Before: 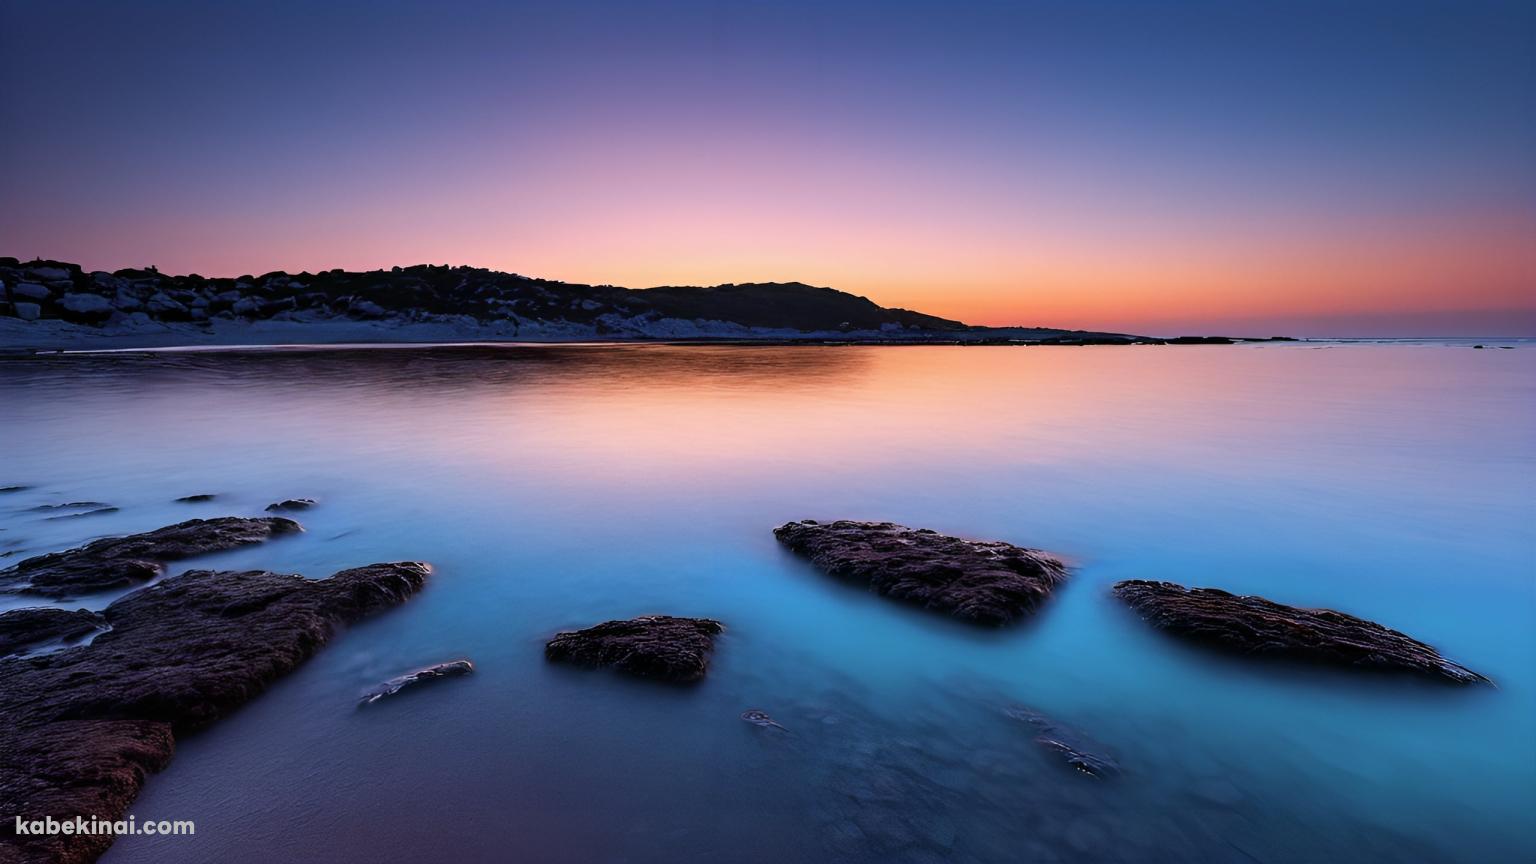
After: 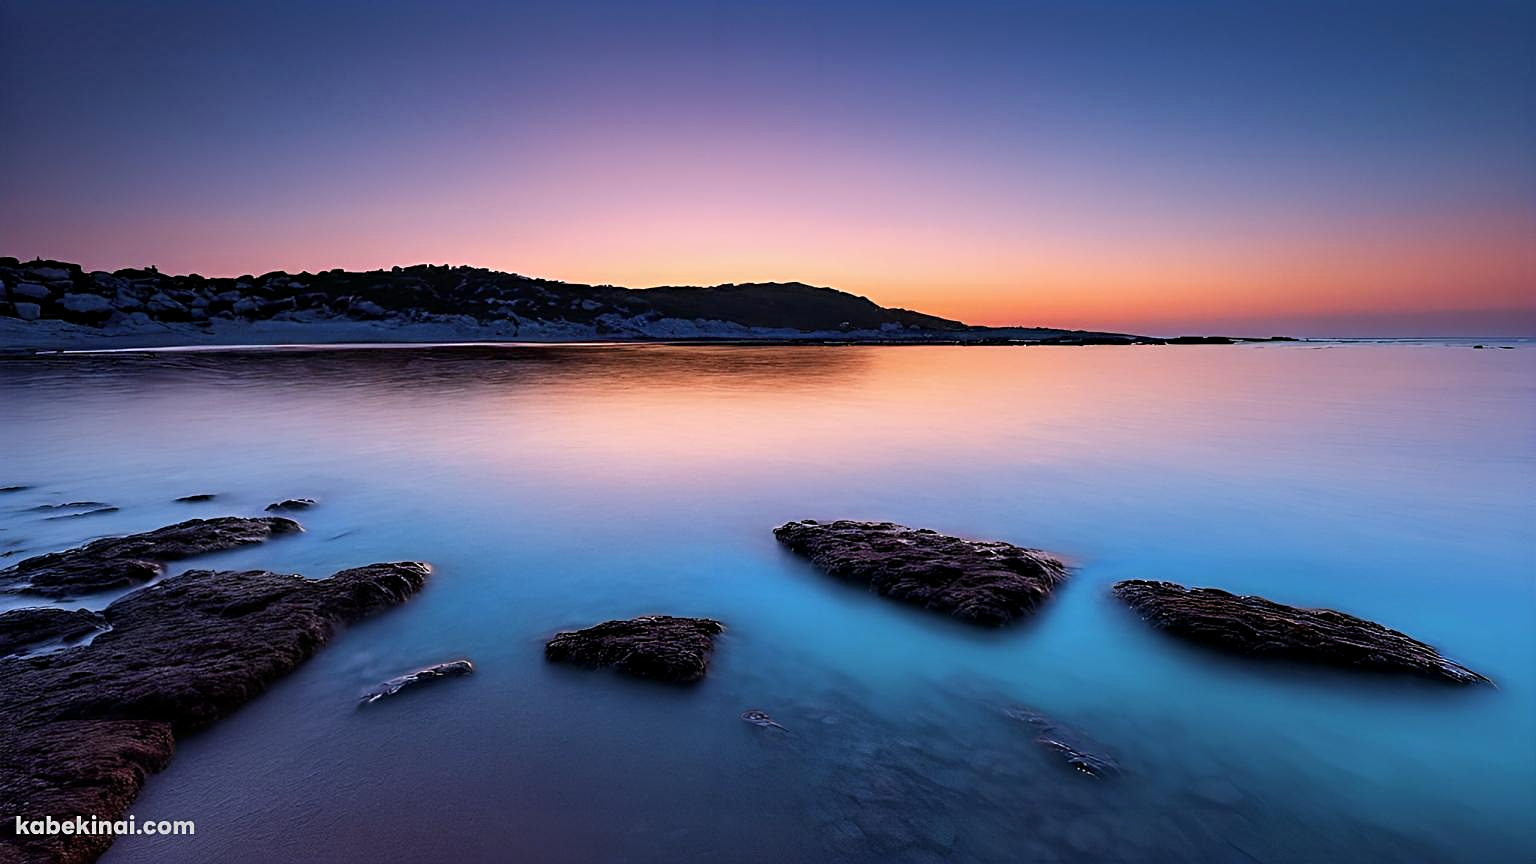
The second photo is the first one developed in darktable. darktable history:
sharpen: on, module defaults
contrast equalizer: octaves 7, y [[0.515 ×6], [0.507 ×6], [0.425 ×6], [0 ×6], [0 ×6]]
exposure: exposure -0.01 EV, compensate highlight preservation false
